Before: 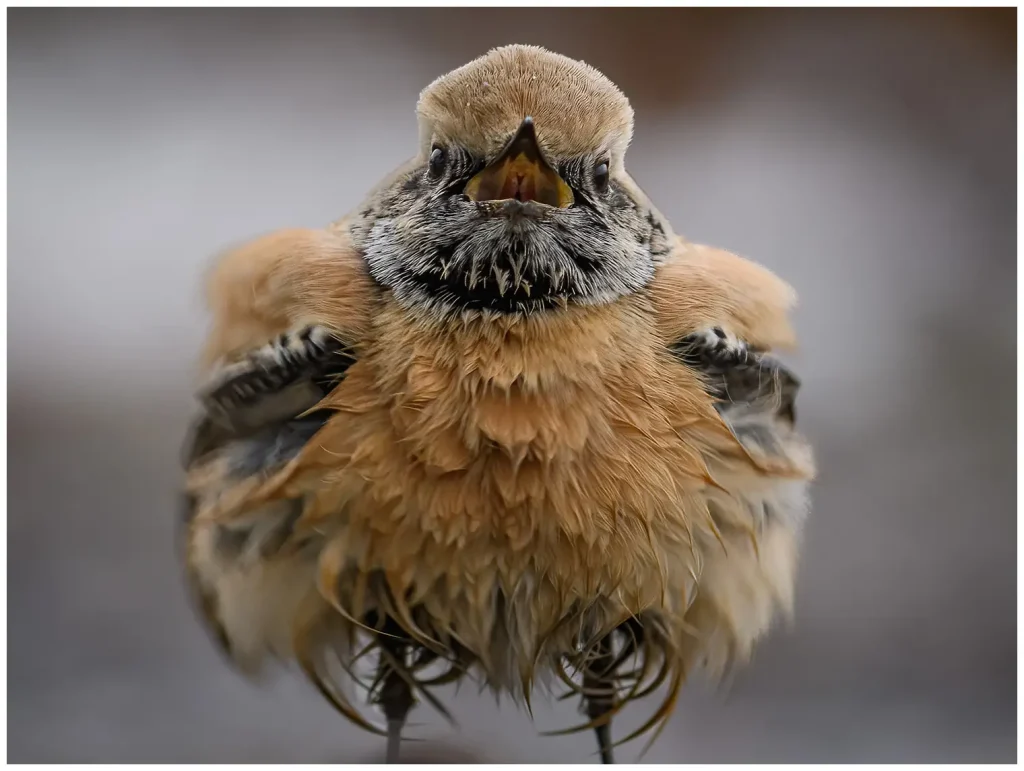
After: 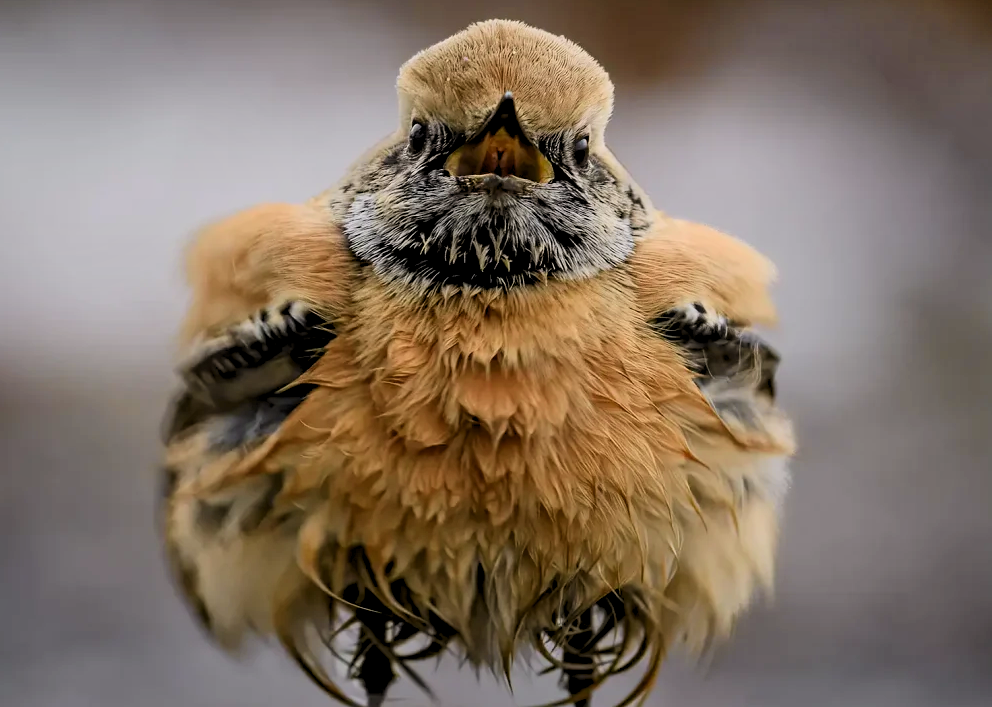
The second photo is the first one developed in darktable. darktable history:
levels: levels [0.073, 0.497, 0.972]
shadows and highlights: low approximation 0.01, soften with gaussian
tone curve: curves: ch0 [(0, 0) (0.091, 0.066) (0.184, 0.16) (0.491, 0.519) (0.748, 0.765) (1, 0.919)]; ch1 [(0, 0) (0.179, 0.173) (0.322, 0.32) (0.424, 0.424) (0.502, 0.504) (0.56, 0.575) (0.631, 0.675) (0.777, 0.806) (1, 1)]; ch2 [(0, 0) (0.434, 0.447) (0.497, 0.498) (0.539, 0.566) (0.676, 0.691) (1, 1)], color space Lab, independent channels, preserve colors none
crop: left 1.964%, top 3.251%, right 1.122%, bottom 4.933%
